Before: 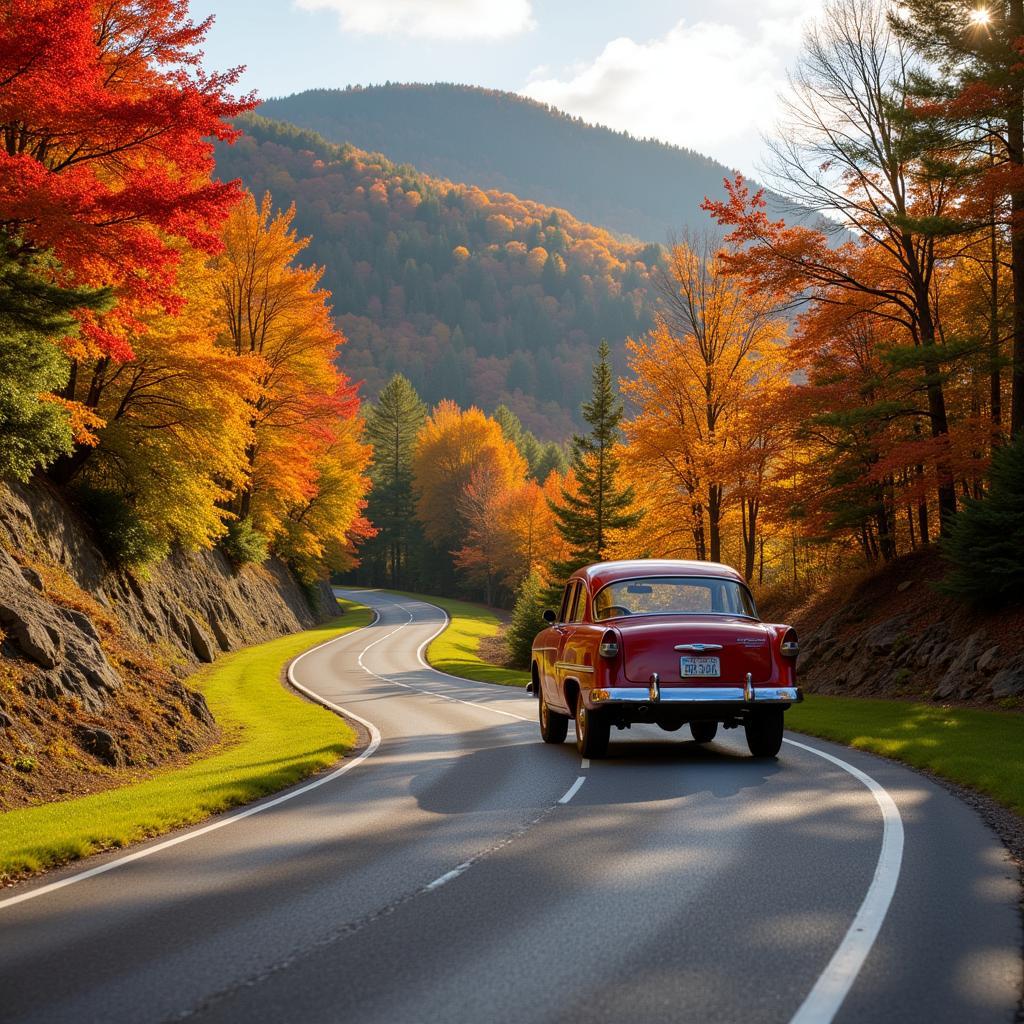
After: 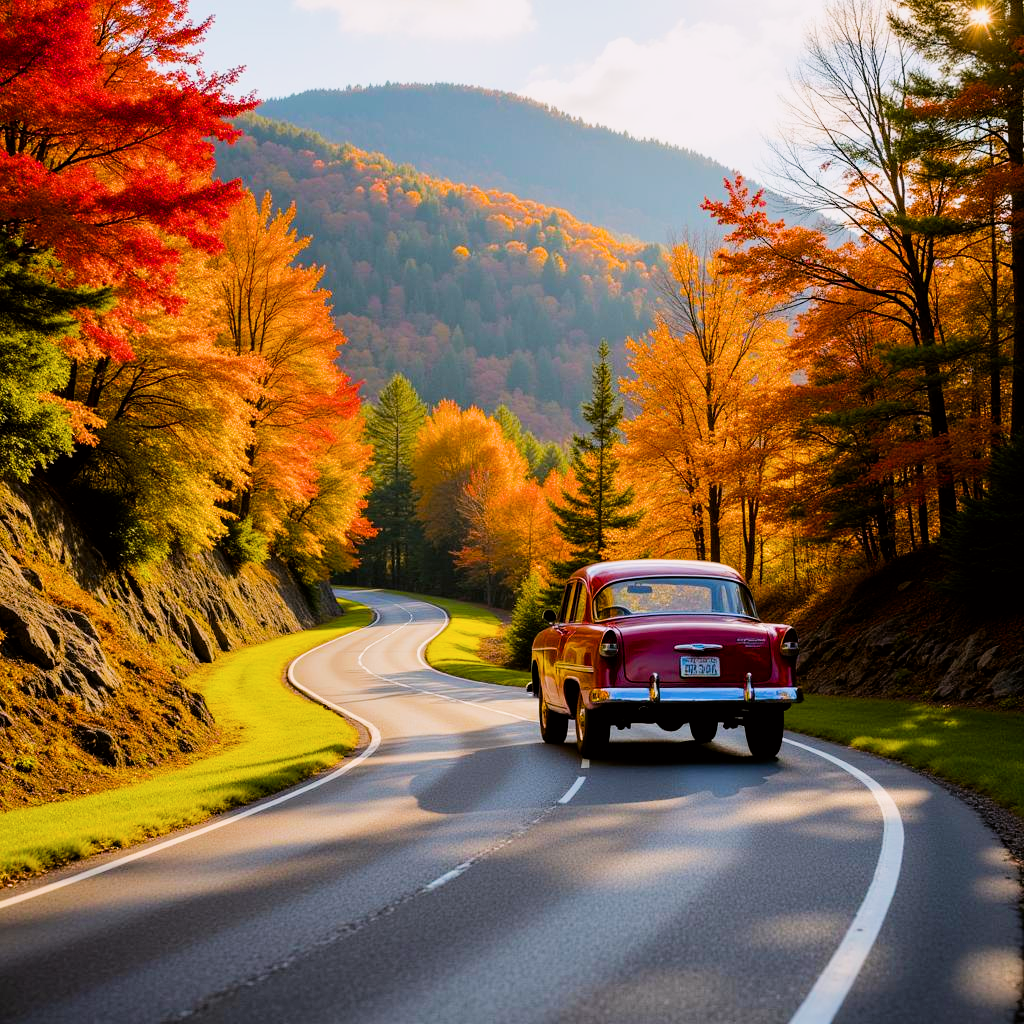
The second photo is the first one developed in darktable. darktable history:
filmic rgb: black relative exposure -5.1 EV, white relative exposure 3.97 EV, hardness 2.89, contrast 1.299, highlights saturation mix -30.13%, contrast in shadows safe
color correction: highlights a* 3.02, highlights b* -1.08, shadows a* -0.065, shadows b* 2.34, saturation 0.984
color balance rgb: perceptual saturation grading › global saturation 48.968%, perceptual brilliance grading › global brilliance 10.413%, perceptual brilliance grading › shadows 15.383%, global vibrance 14.572%
